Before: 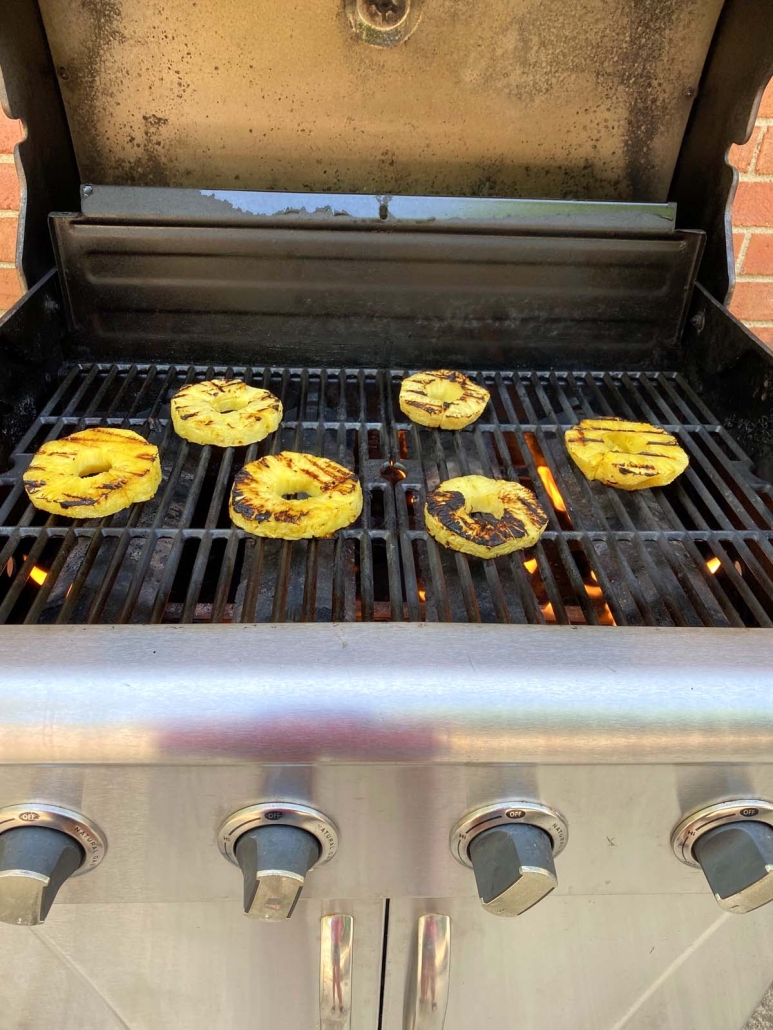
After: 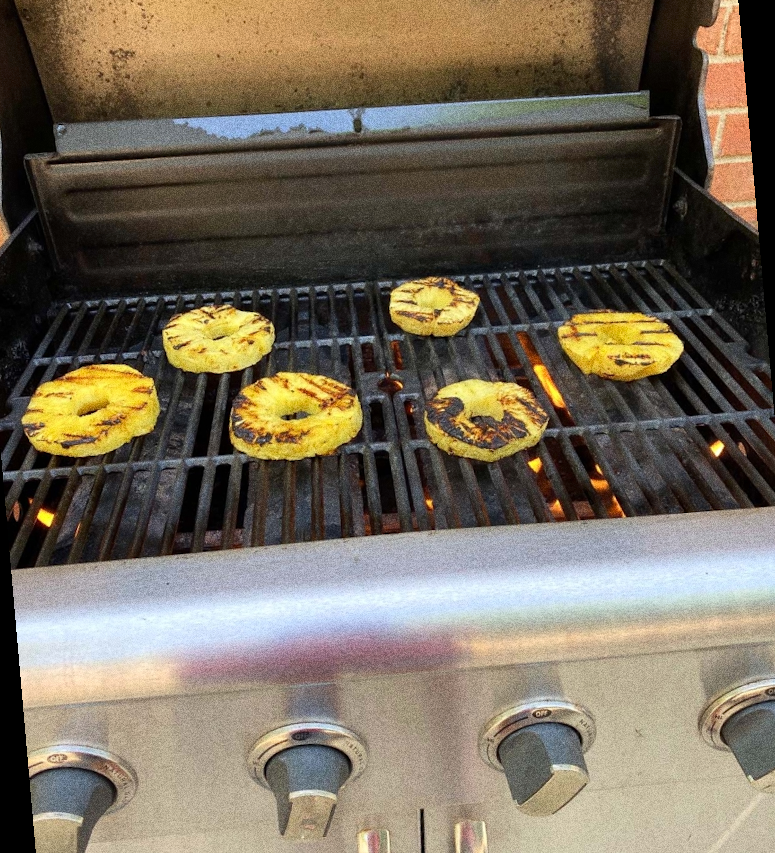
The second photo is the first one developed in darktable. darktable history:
grain: strength 49.07%
rotate and perspective: rotation -5°, crop left 0.05, crop right 0.952, crop top 0.11, crop bottom 0.89
